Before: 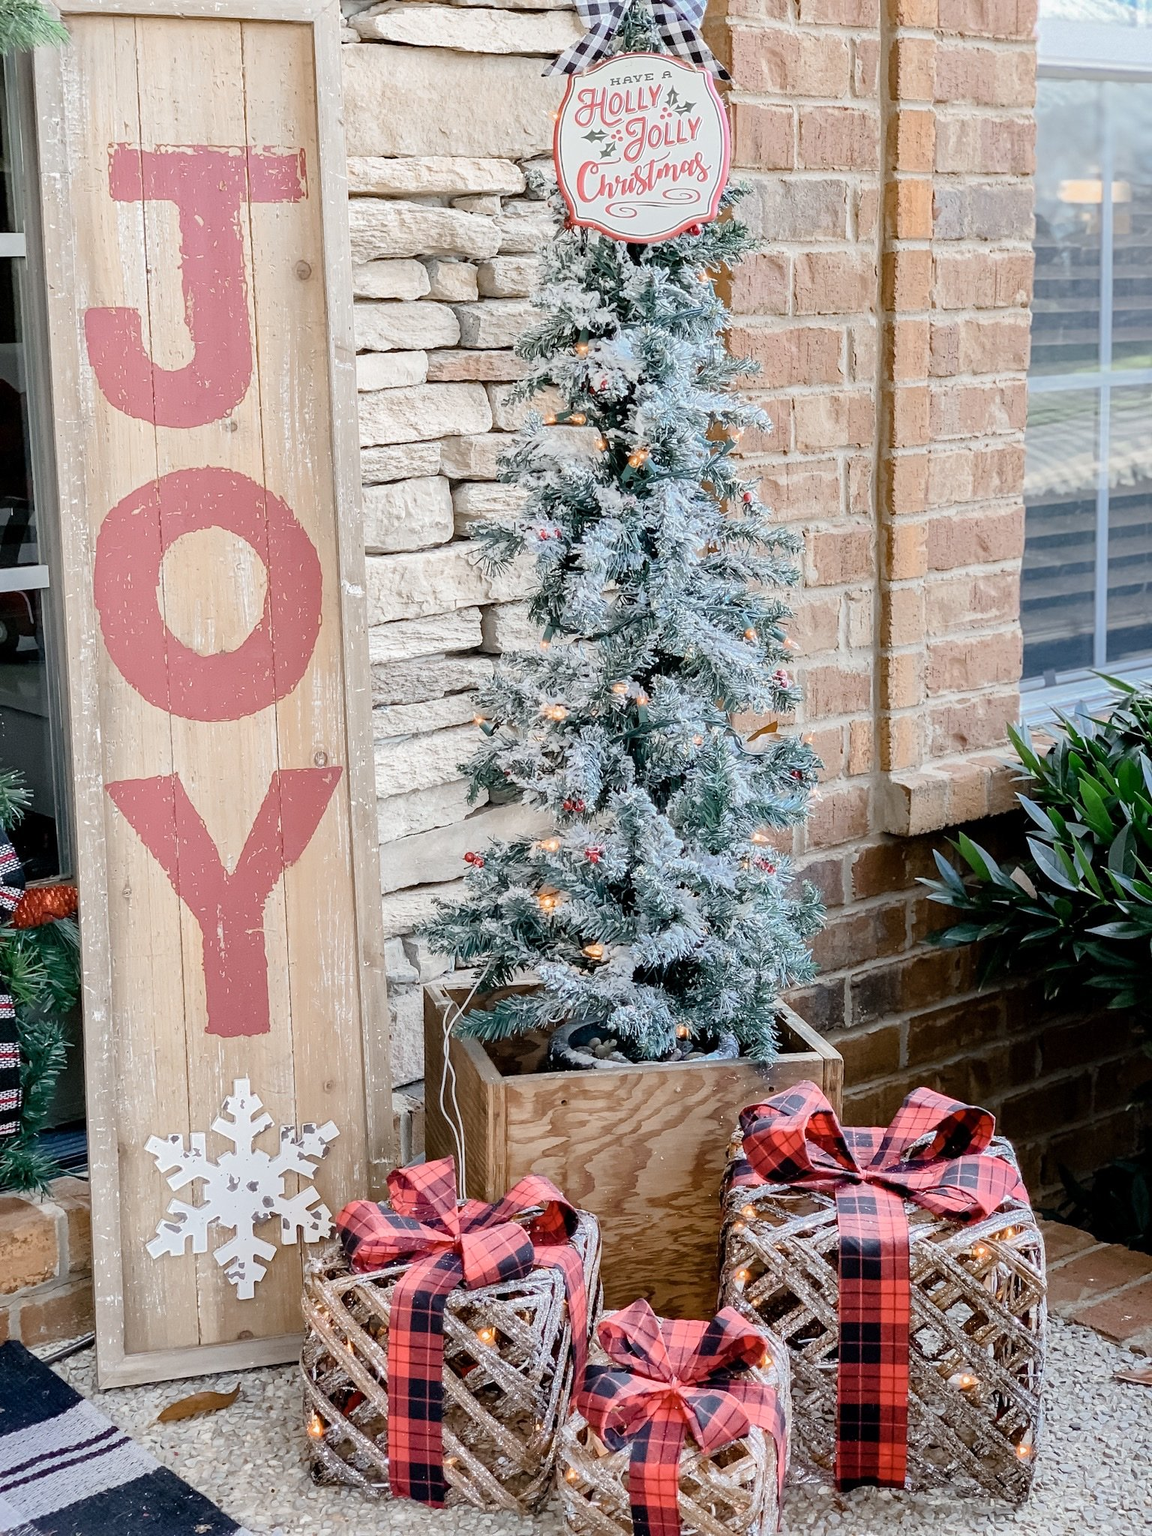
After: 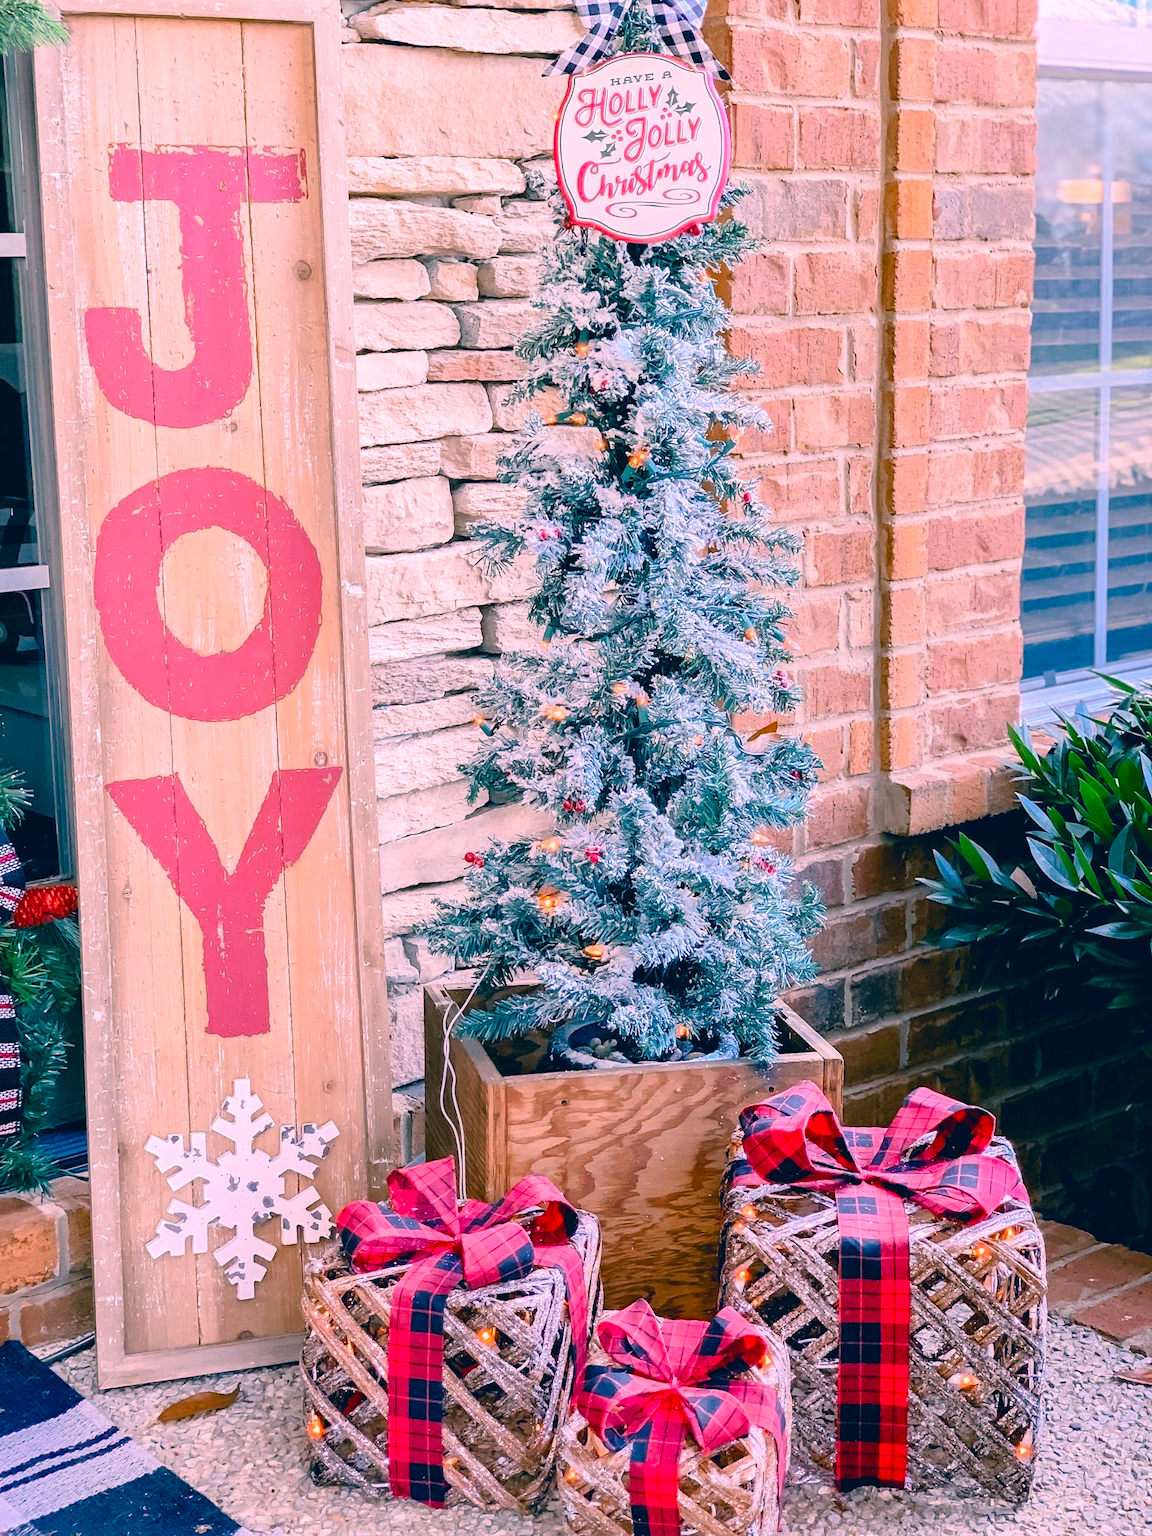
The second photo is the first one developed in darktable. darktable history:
color correction: highlights a* 16.87, highlights b* 0.199, shadows a* -15.48, shadows b* -14.55, saturation 1.49
exposure: exposure 0.16 EV, compensate highlight preservation false
